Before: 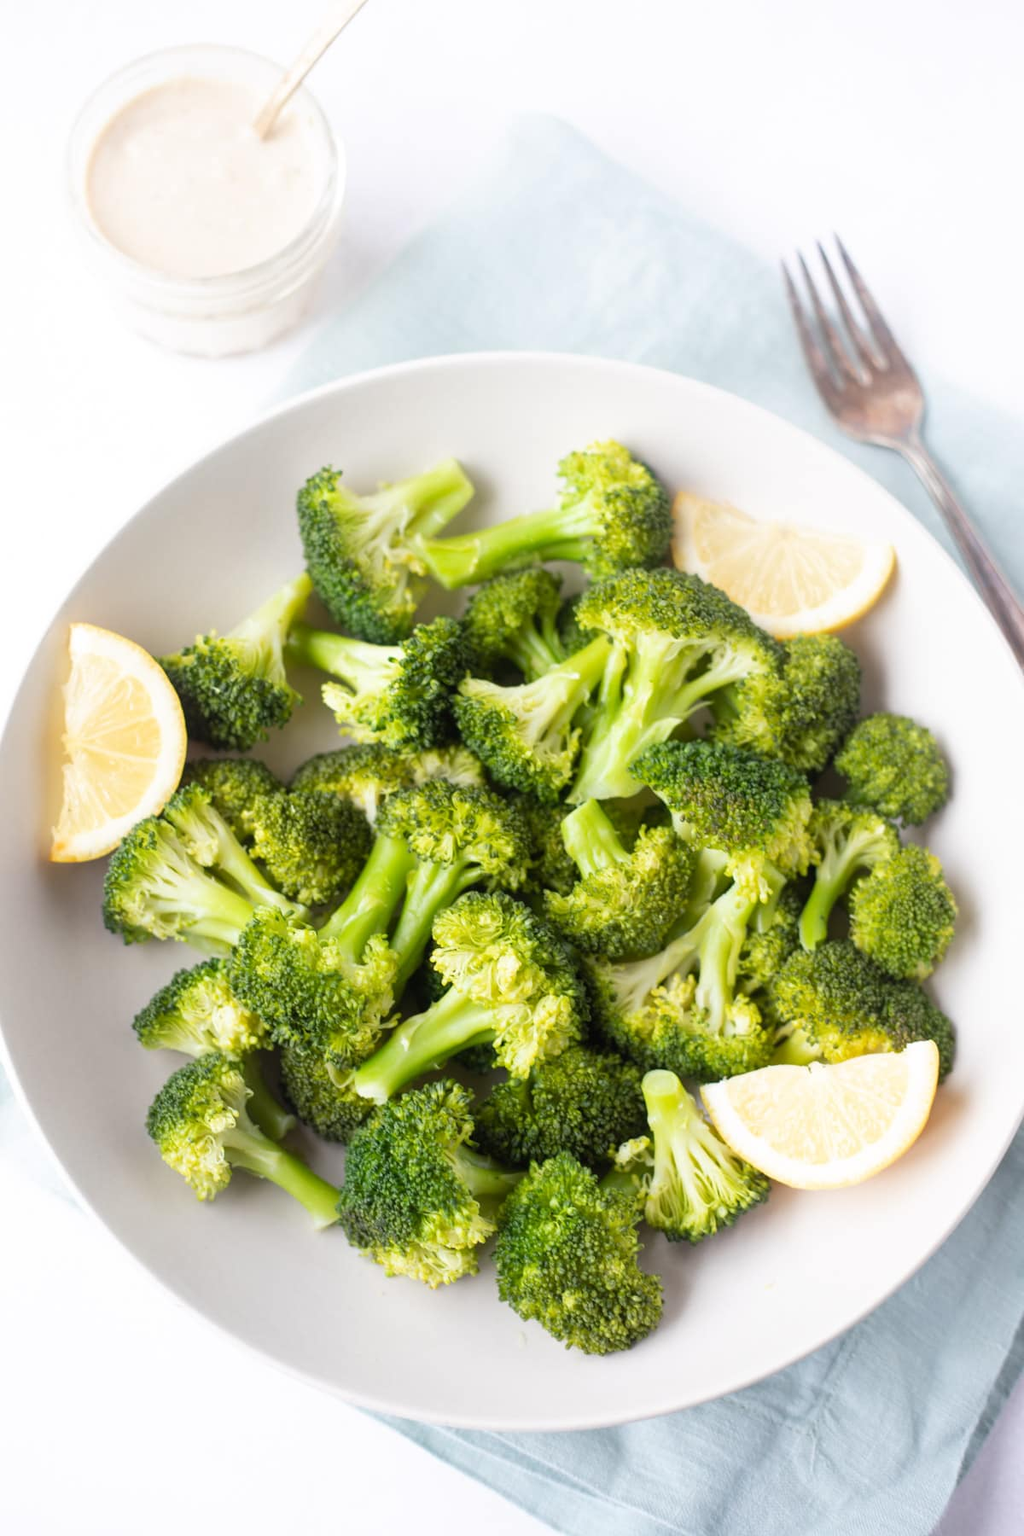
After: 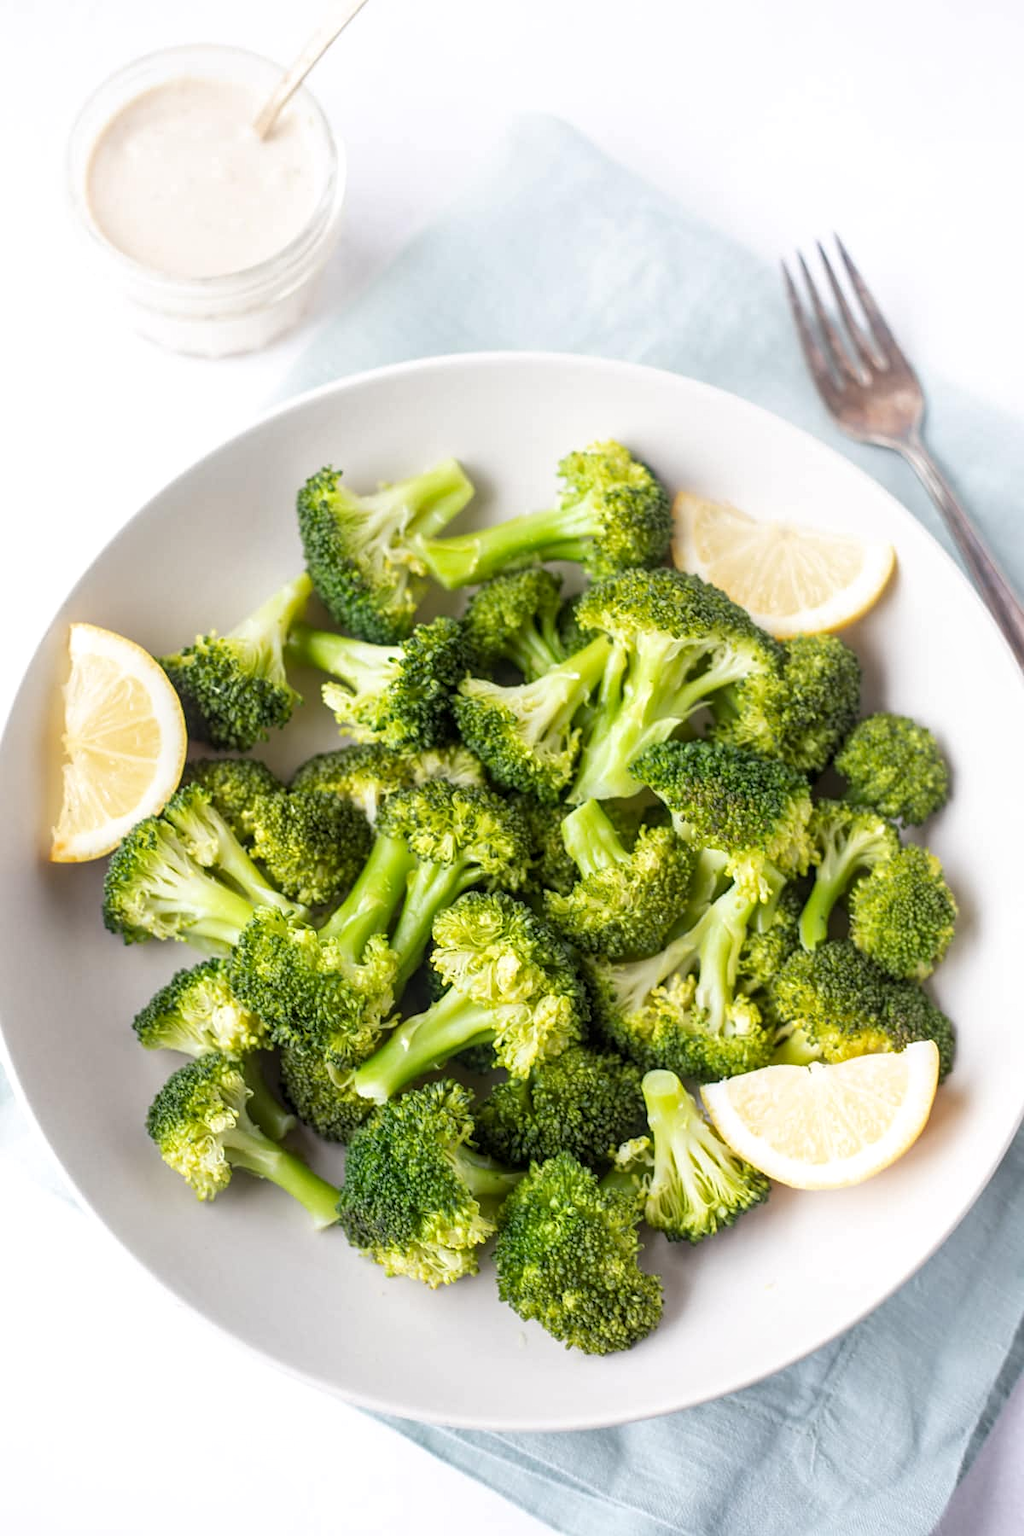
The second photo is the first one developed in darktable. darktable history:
sharpen: amount 0.203
base curve: curves: ch0 [(0, 0) (0.472, 0.455) (1, 1)]
local contrast: on, module defaults
tone equalizer: on, module defaults
